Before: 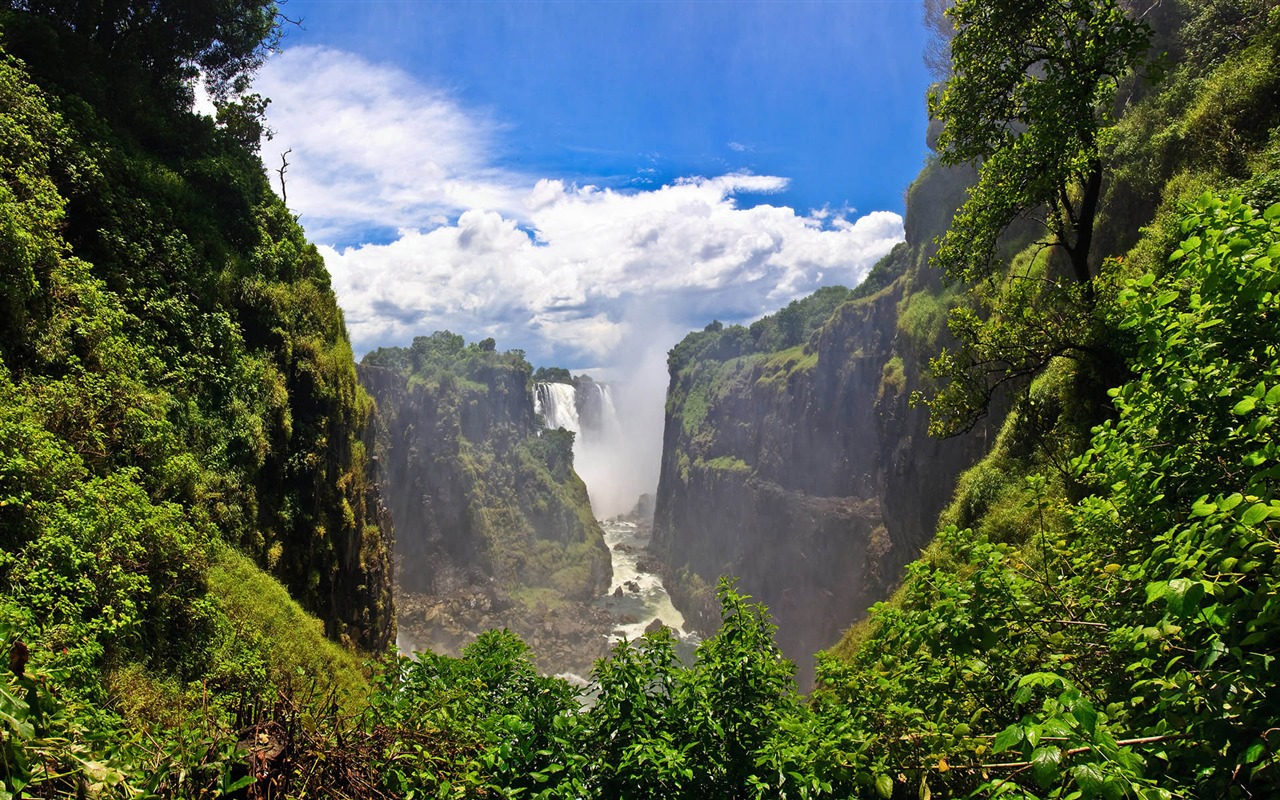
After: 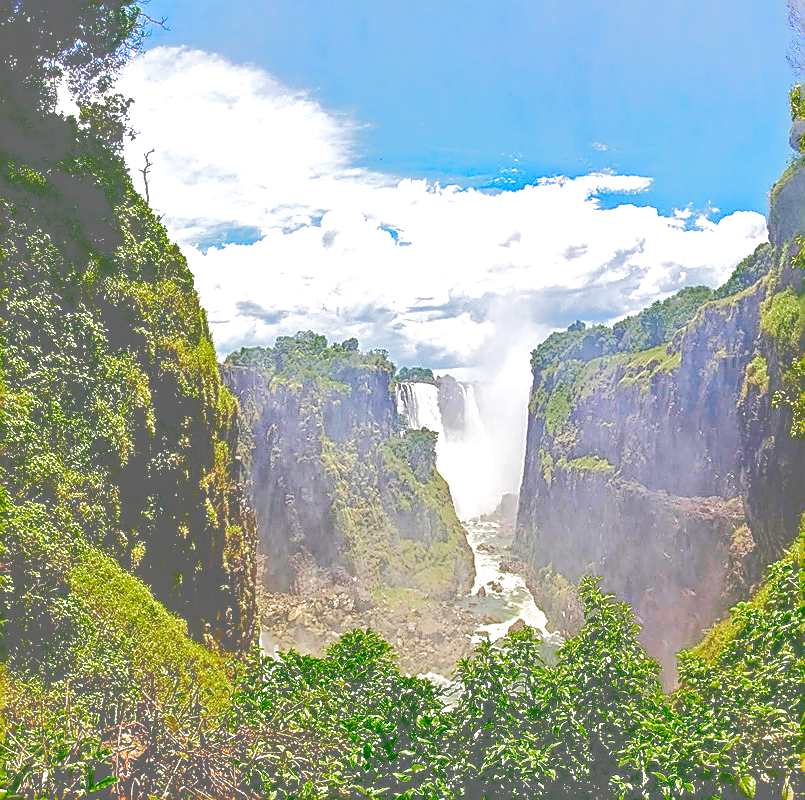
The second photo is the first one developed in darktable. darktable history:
local contrast: highlights 62%, detail 143%, midtone range 0.424
velvia: on, module defaults
tone curve: curves: ch0 [(0, 0) (0.003, 0.43) (0.011, 0.433) (0.025, 0.434) (0.044, 0.436) (0.069, 0.439) (0.1, 0.442) (0.136, 0.446) (0.177, 0.449) (0.224, 0.454) (0.277, 0.462) (0.335, 0.488) (0.399, 0.524) (0.468, 0.566) (0.543, 0.615) (0.623, 0.666) (0.709, 0.718) (0.801, 0.761) (0.898, 0.801) (1, 1)], color space Lab, independent channels, preserve colors none
color zones: curves: ch0 [(0, 0.558) (0.143, 0.548) (0.286, 0.447) (0.429, 0.259) (0.571, 0.5) (0.714, 0.5) (0.857, 0.593) (1, 0.558)]; ch1 [(0, 0.543) (0.01, 0.544) (0.12, 0.492) (0.248, 0.458) (0.5, 0.534) (0.748, 0.5) (0.99, 0.469) (1, 0.543)]; ch2 [(0, 0.507) (0.143, 0.522) (0.286, 0.505) (0.429, 0.5) (0.571, 0.5) (0.714, 0.5) (0.857, 0.5) (1, 0.507)]
base curve: curves: ch0 [(0, 0.003) (0.001, 0.002) (0.006, 0.004) (0.02, 0.022) (0.048, 0.086) (0.094, 0.234) (0.162, 0.431) (0.258, 0.629) (0.385, 0.8) (0.548, 0.918) (0.751, 0.988) (1, 1)], preserve colors none
sharpen: radius 1.675, amount 1.311
crop: left 10.78%, right 26.321%
